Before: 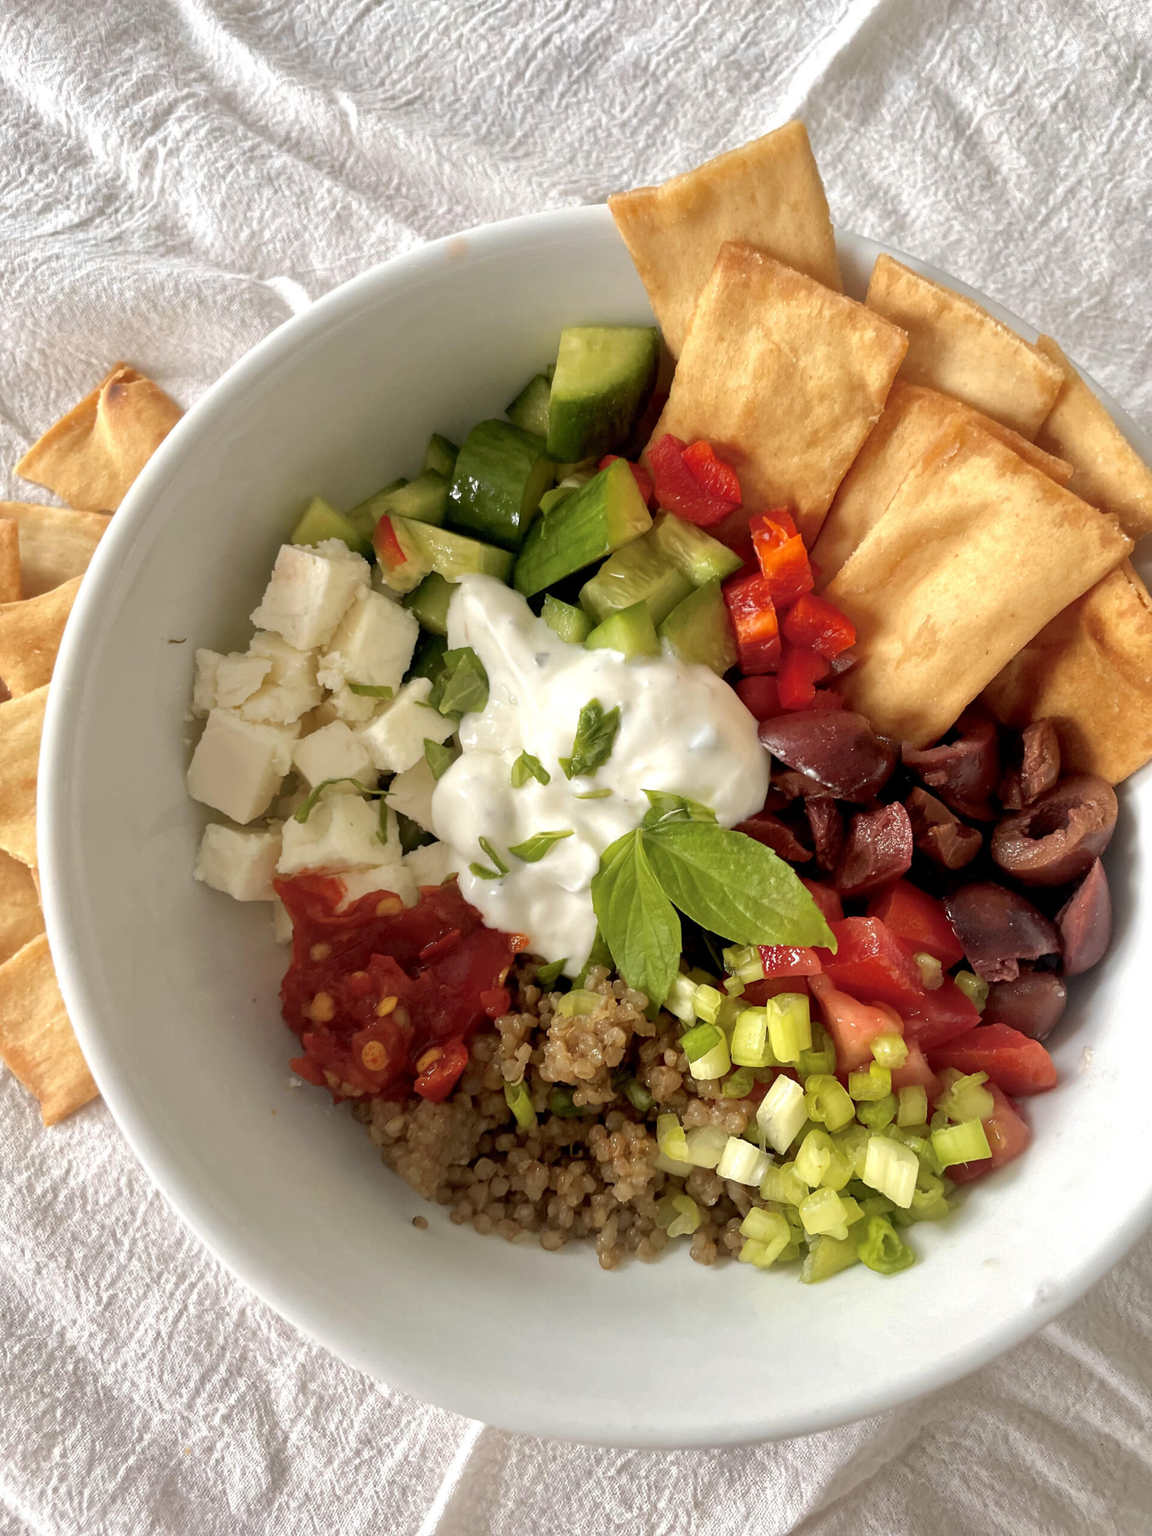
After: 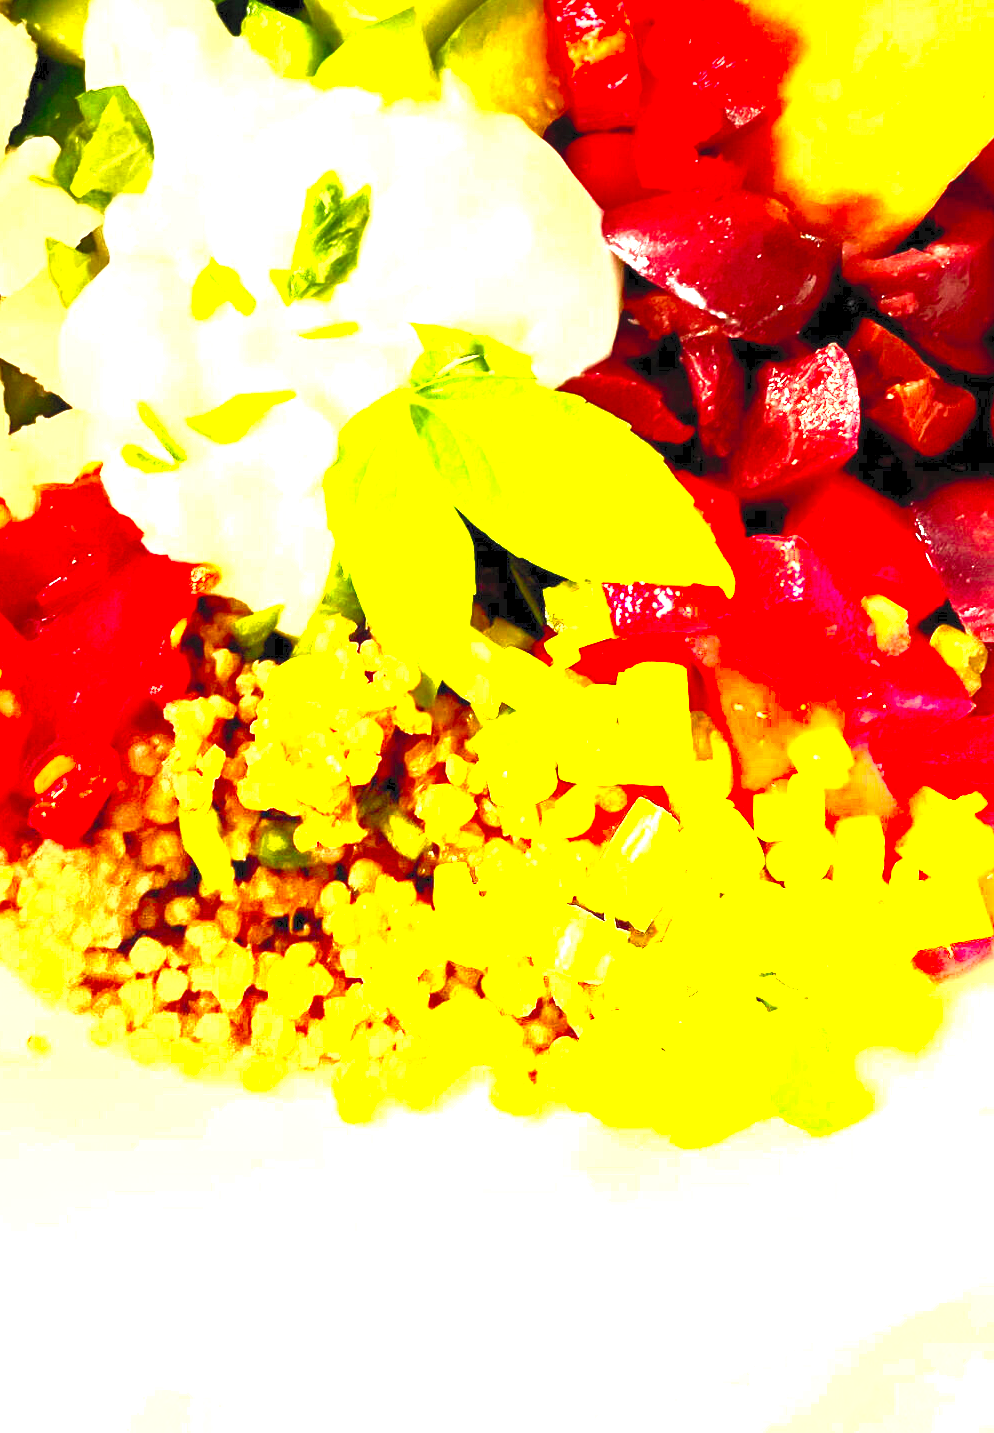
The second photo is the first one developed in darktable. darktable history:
graduated density: density -3.9 EV
crop: left 34.479%, top 38.822%, right 13.718%, bottom 5.172%
levels: levels [0, 0.394, 0.787]
contrast brightness saturation: contrast 1, brightness 1, saturation 1
